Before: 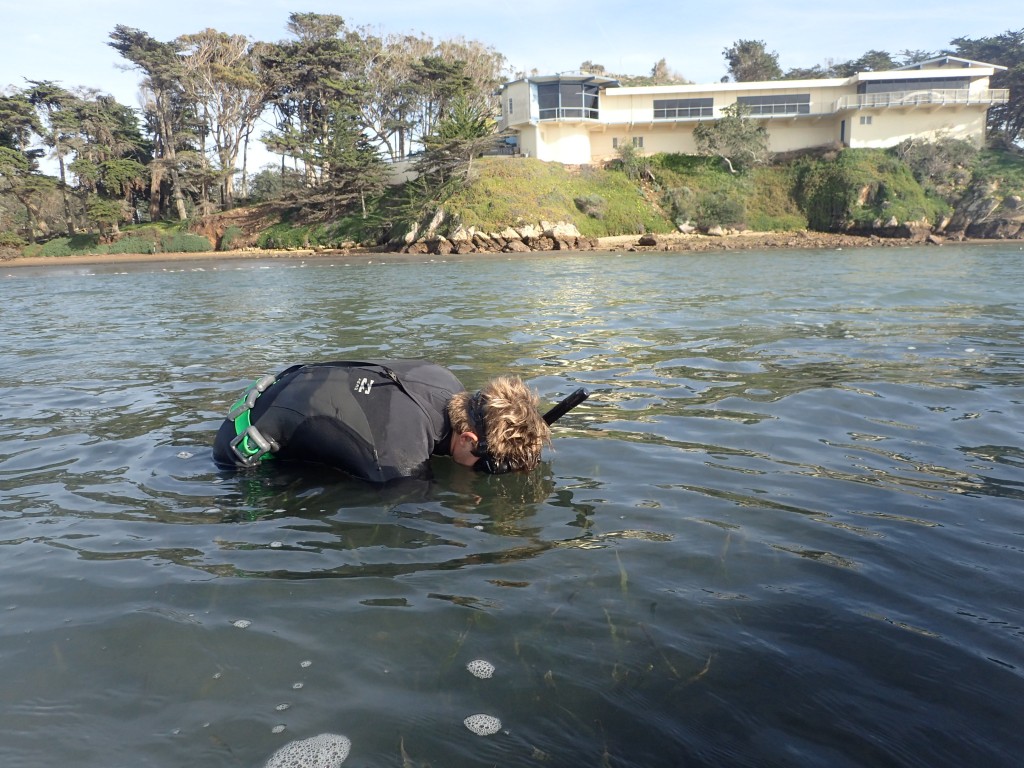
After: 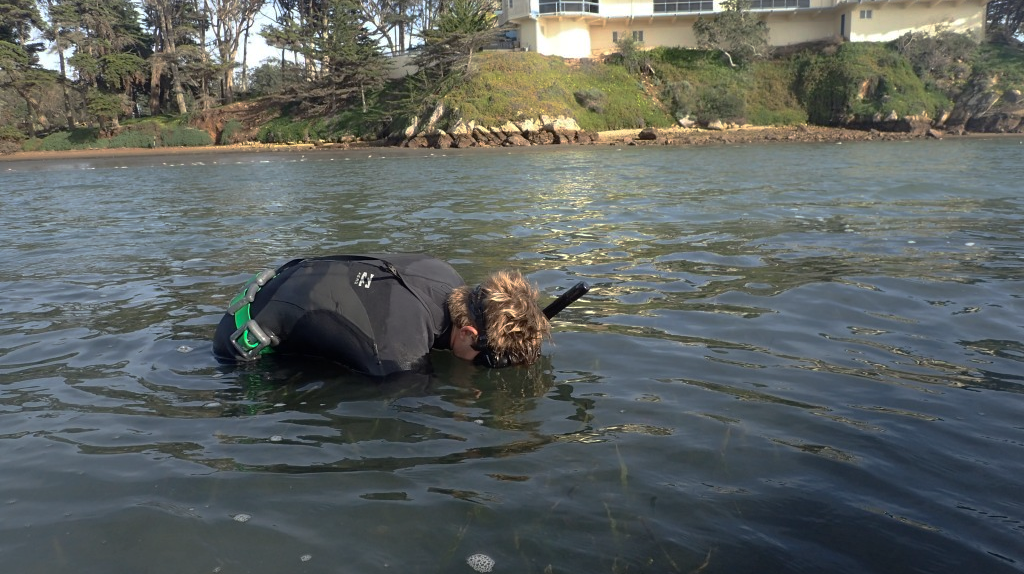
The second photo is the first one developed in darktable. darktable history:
crop: top 13.848%, bottom 11.287%
base curve: curves: ch0 [(0, 0) (0.595, 0.418) (1, 1)], preserve colors none
